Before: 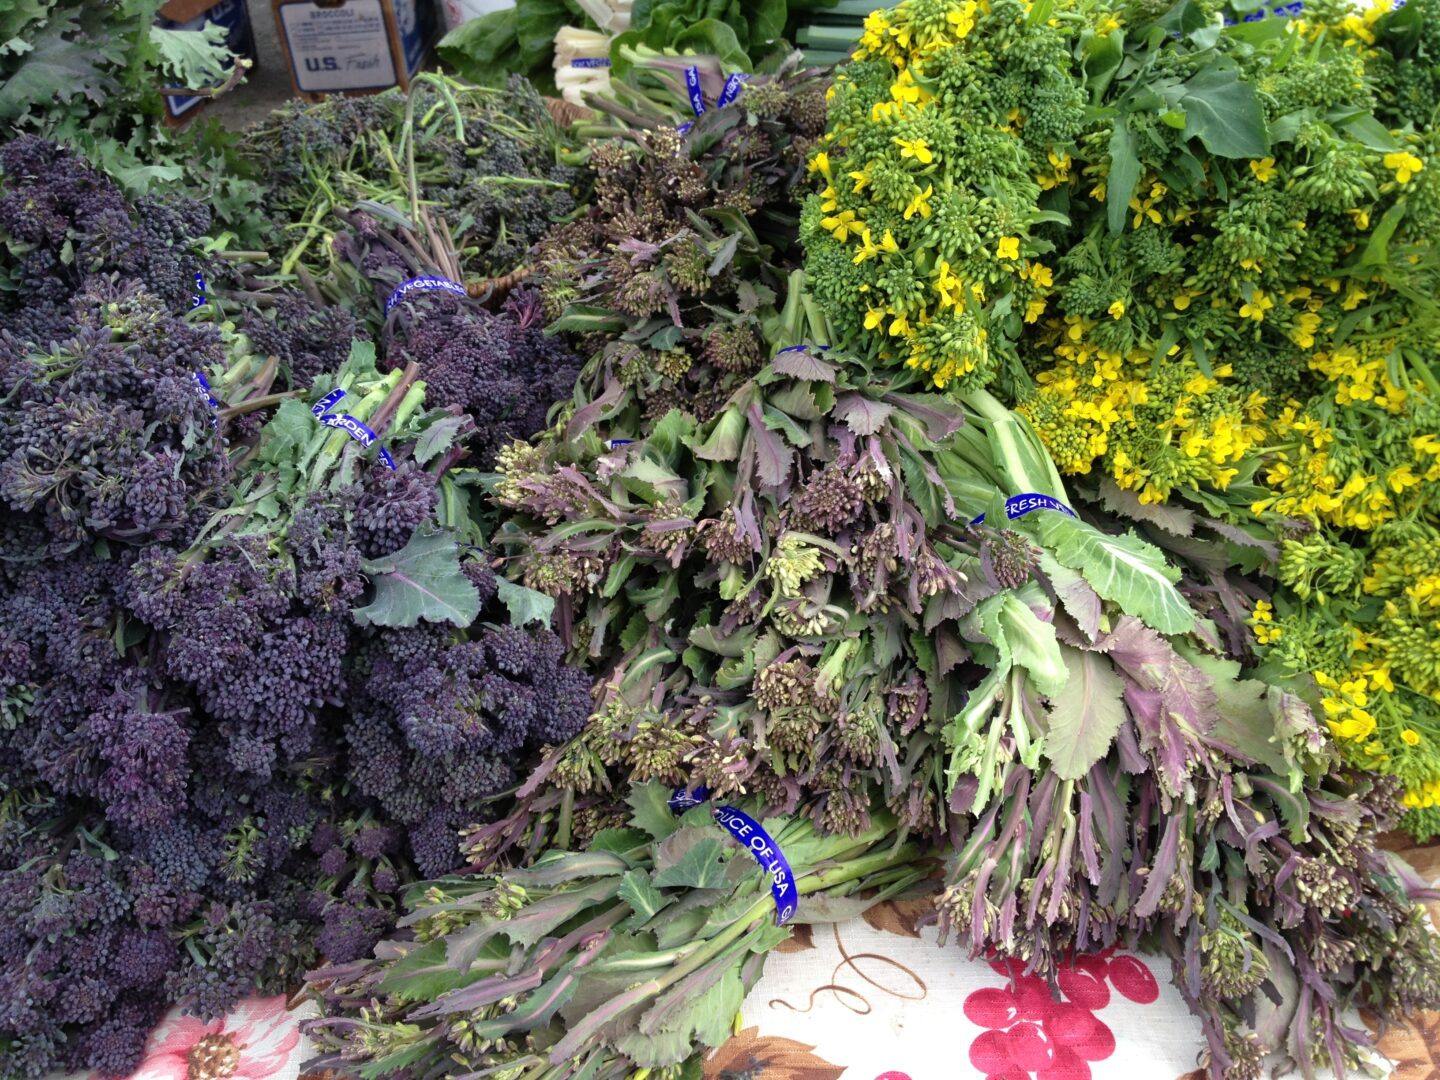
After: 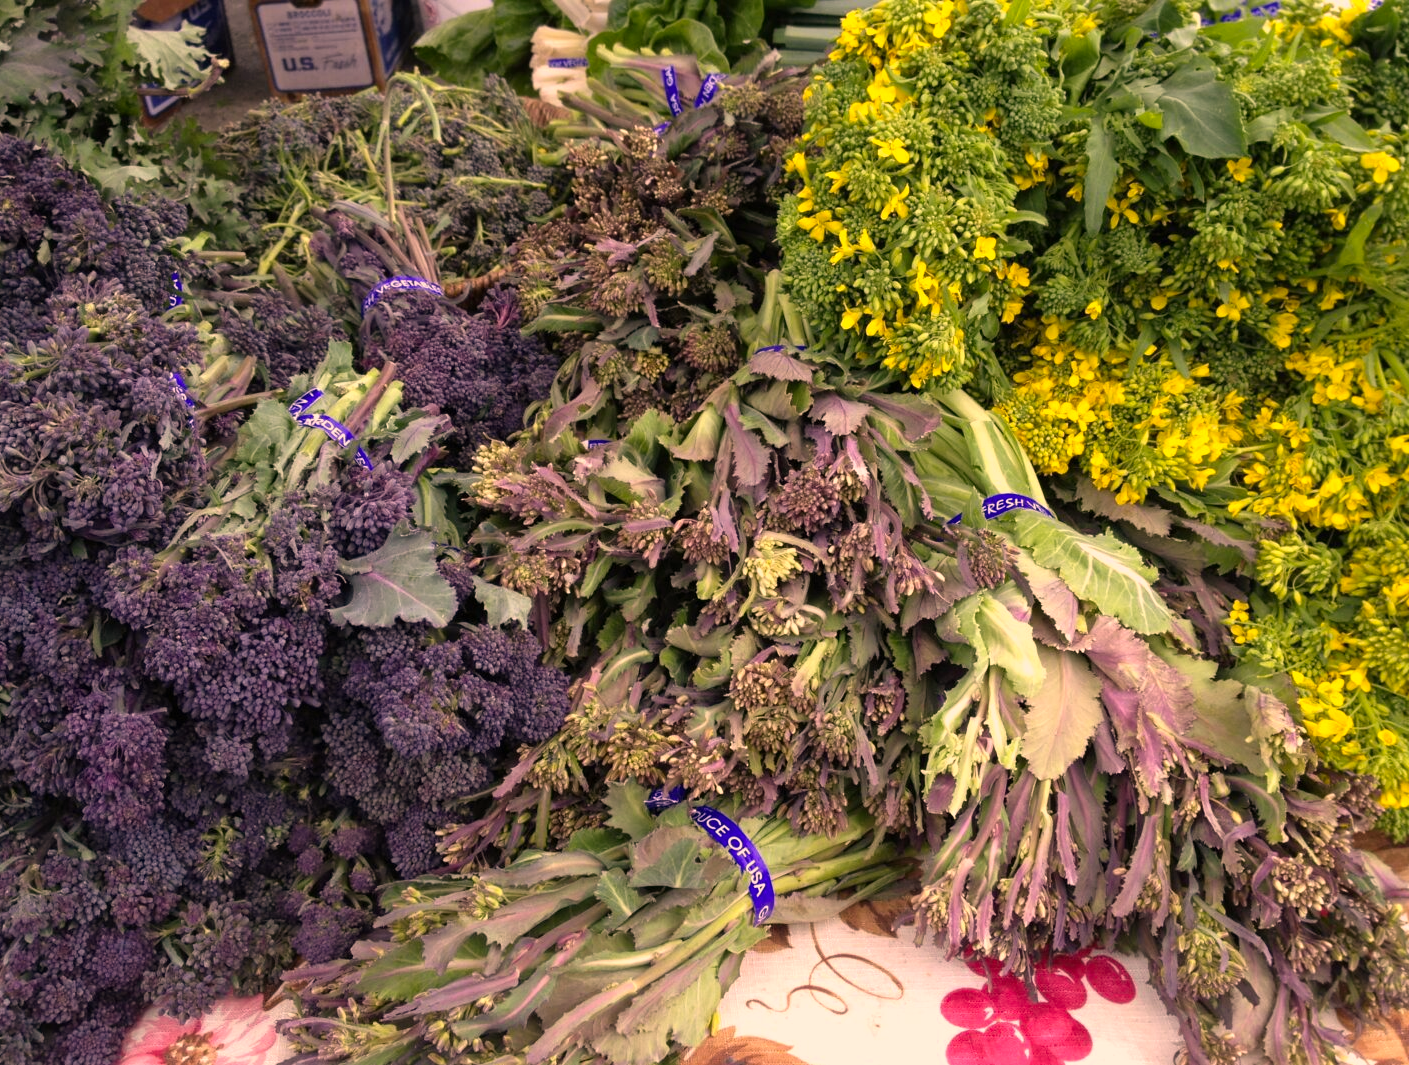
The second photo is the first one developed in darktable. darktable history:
crop and rotate: left 1.601%, right 0.507%, bottom 1.354%
color correction: highlights a* 21.46, highlights b* 19.35
